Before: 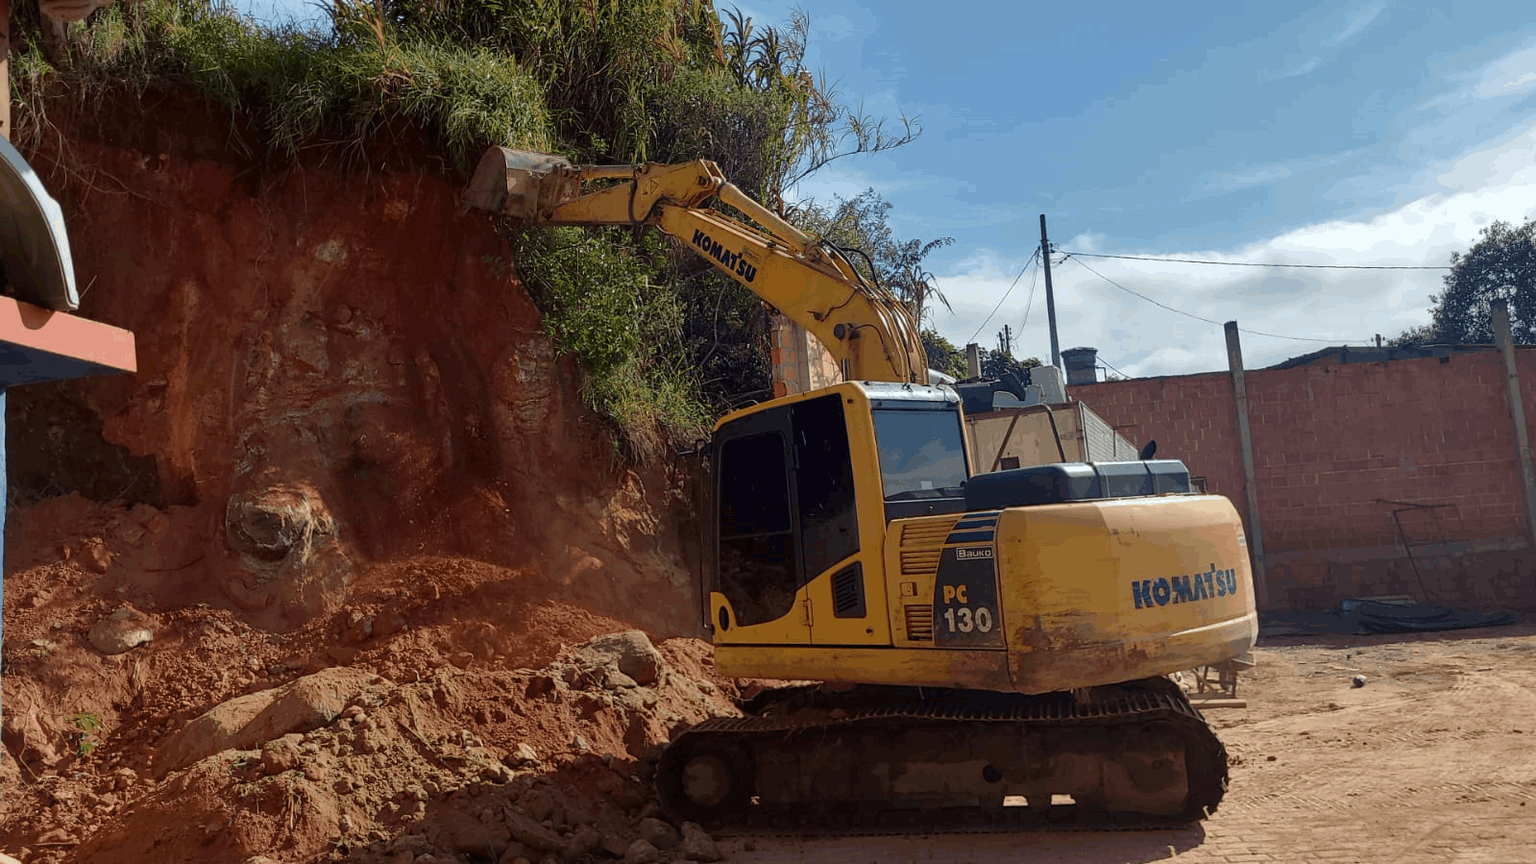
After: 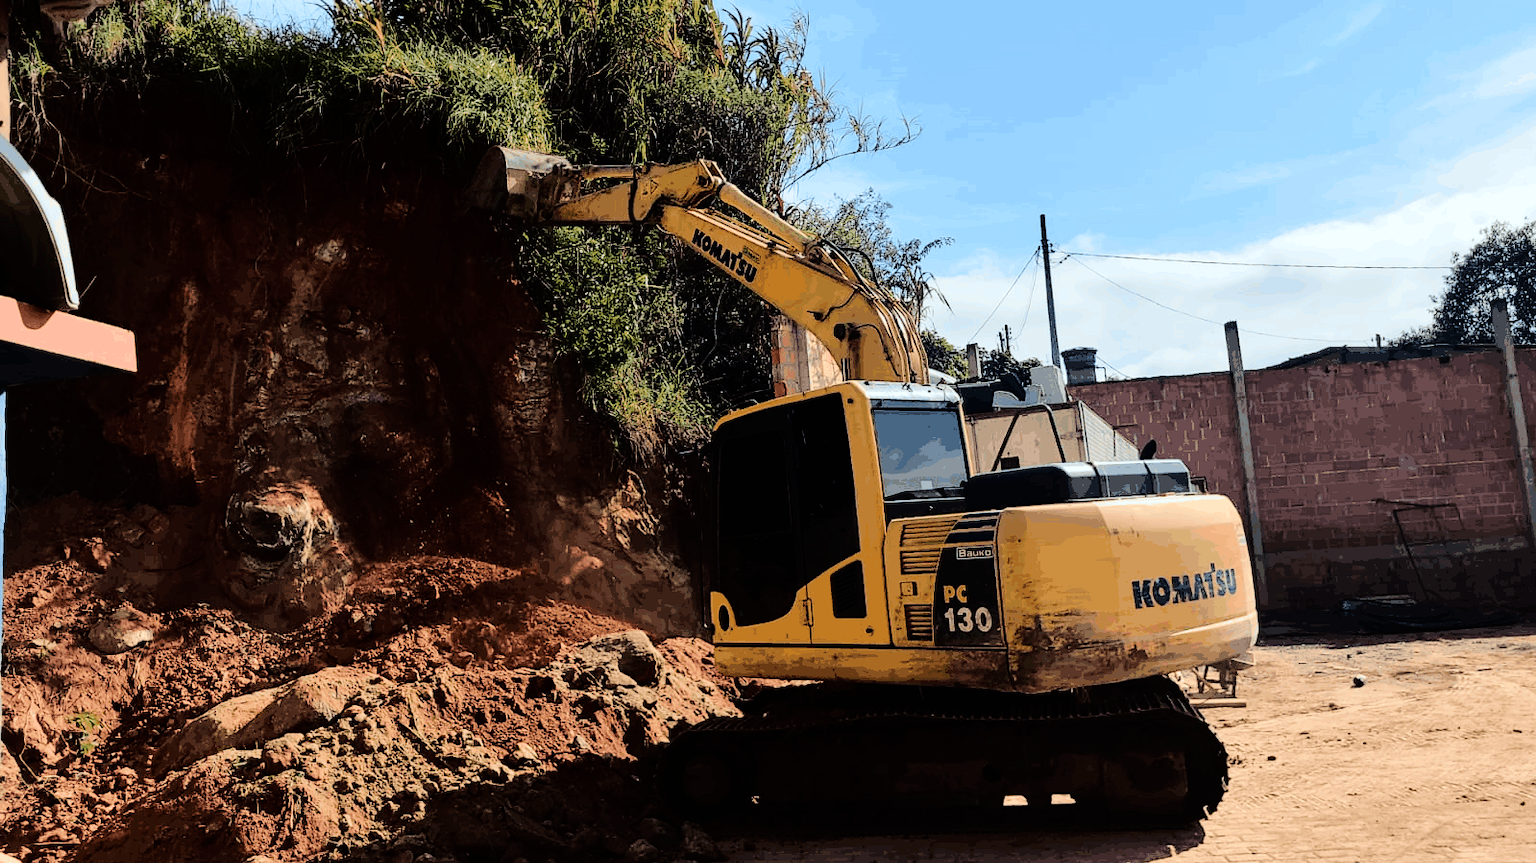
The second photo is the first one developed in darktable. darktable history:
base curve: curves: ch0 [(0, 0) (0.036, 0.01) (0.123, 0.254) (0.258, 0.504) (0.507, 0.748) (1, 1)]
